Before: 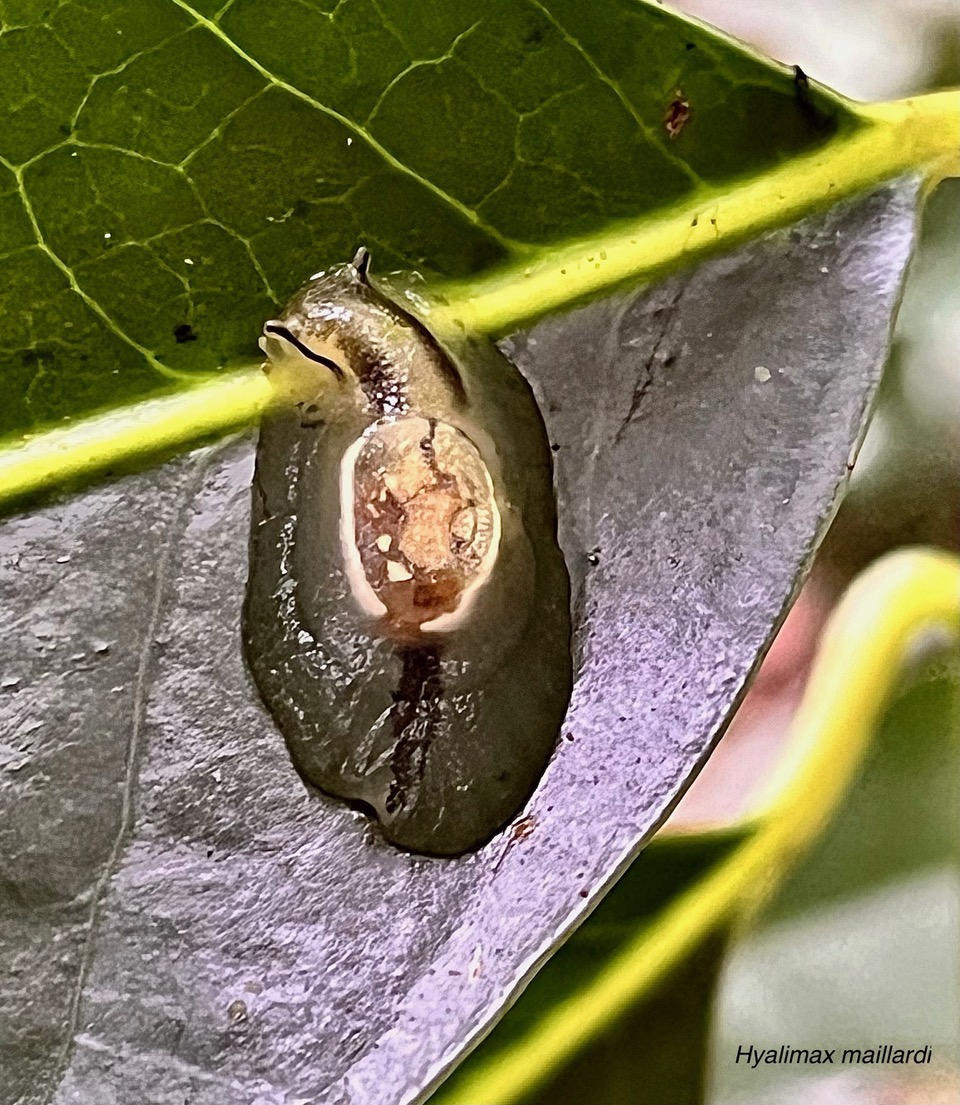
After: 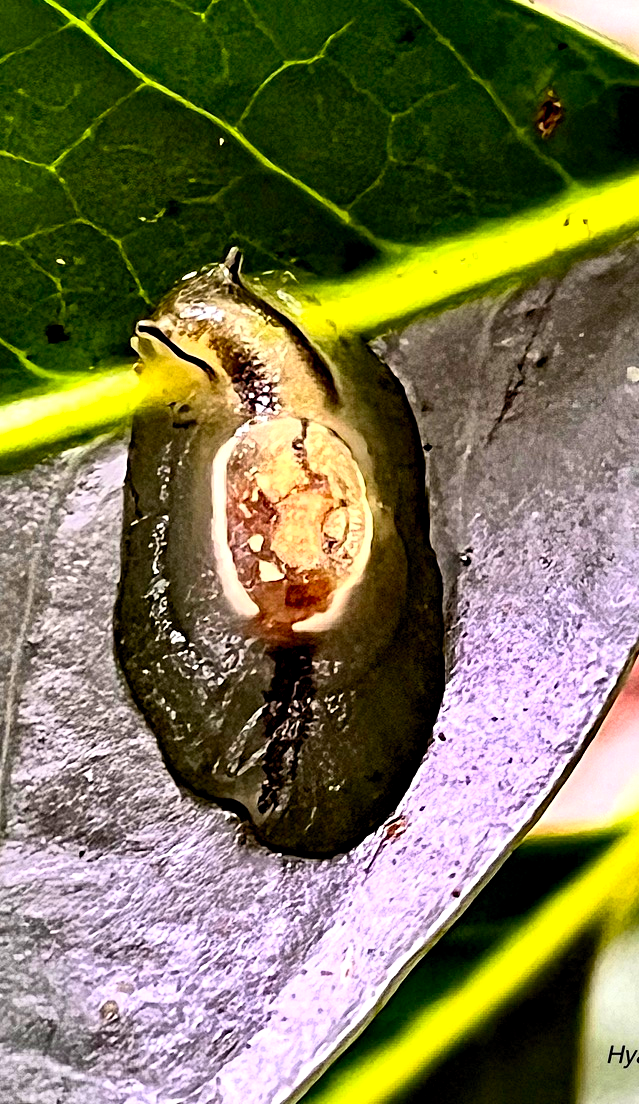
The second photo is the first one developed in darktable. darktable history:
crop and rotate: left 13.409%, right 19.924%
color balance: lift [0.991, 1, 1, 1], gamma [0.996, 1, 1, 1], input saturation 98.52%, contrast 20.34%, output saturation 103.72%
contrast brightness saturation: contrast 0.2, brightness 0.16, saturation 0.22
